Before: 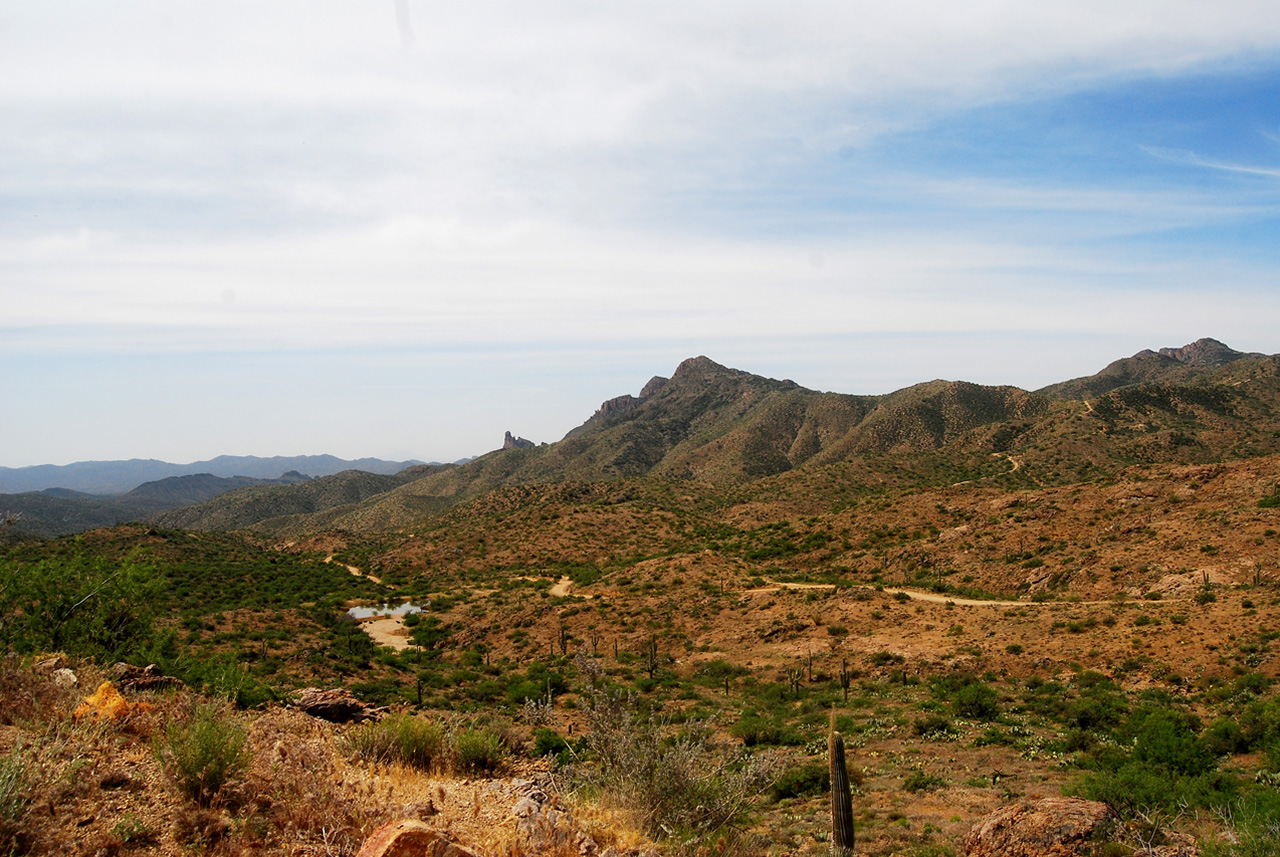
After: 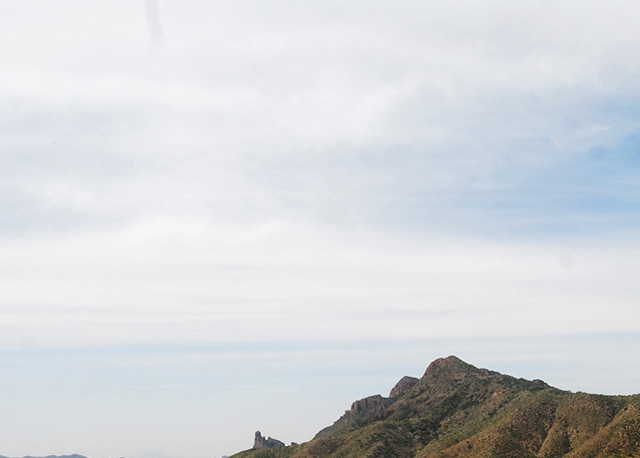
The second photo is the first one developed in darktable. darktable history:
local contrast: mode bilateral grid, contrast 20, coarseness 50, detail 120%, midtone range 0.2
crop: left 19.556%, right 30.401%, bottom 46.458%
